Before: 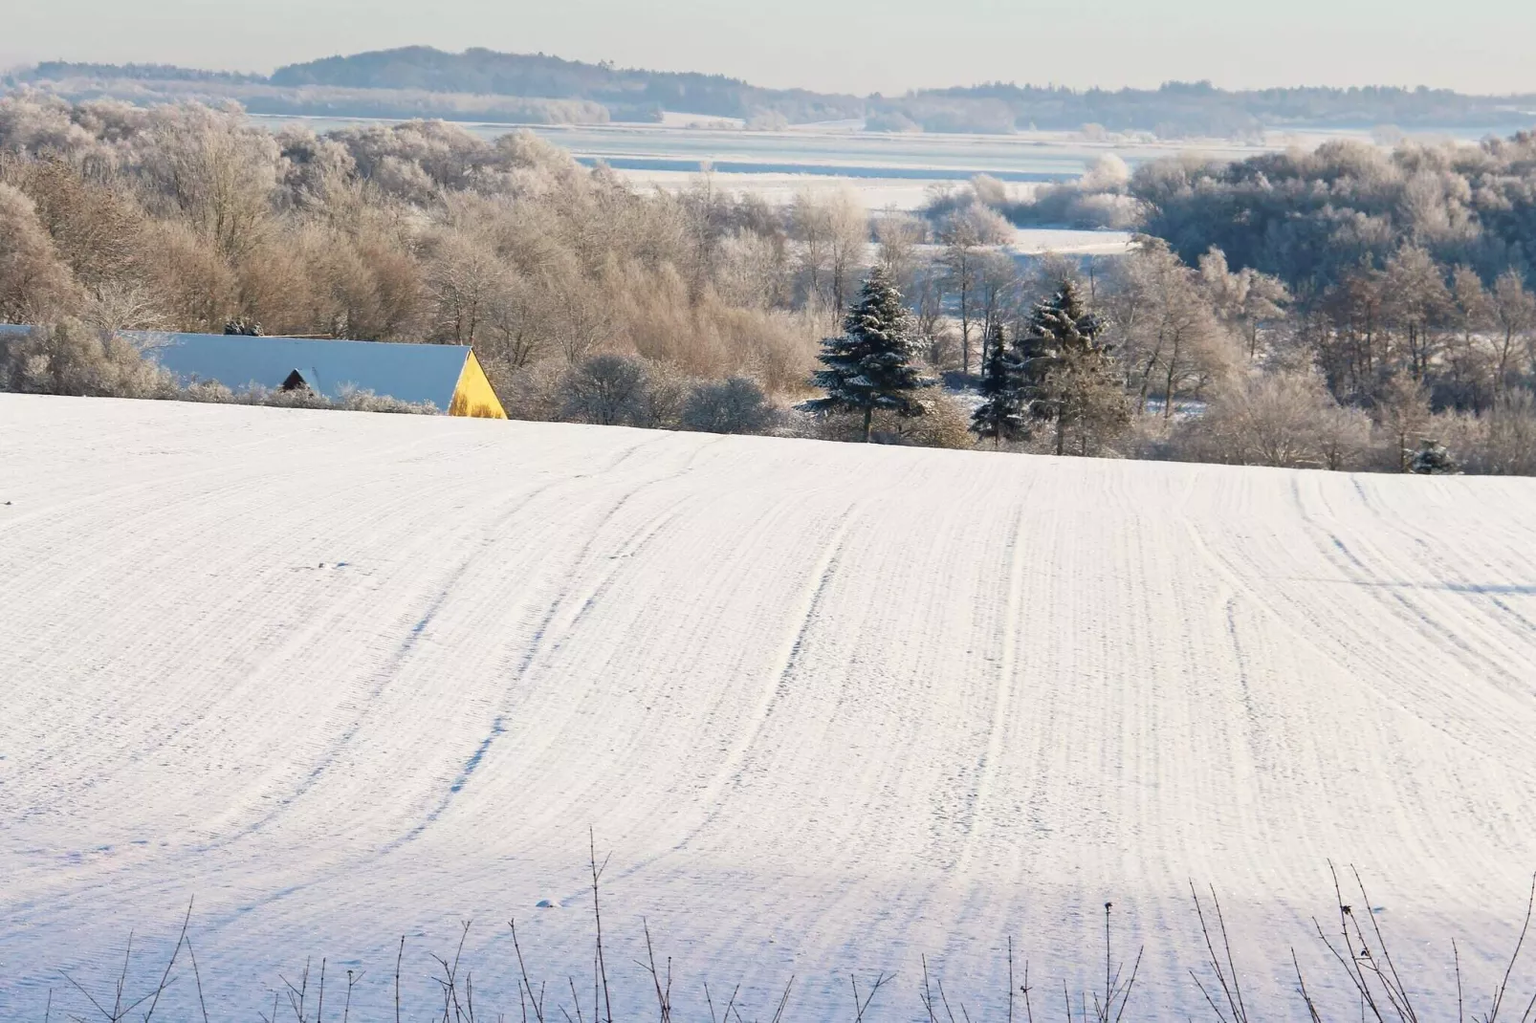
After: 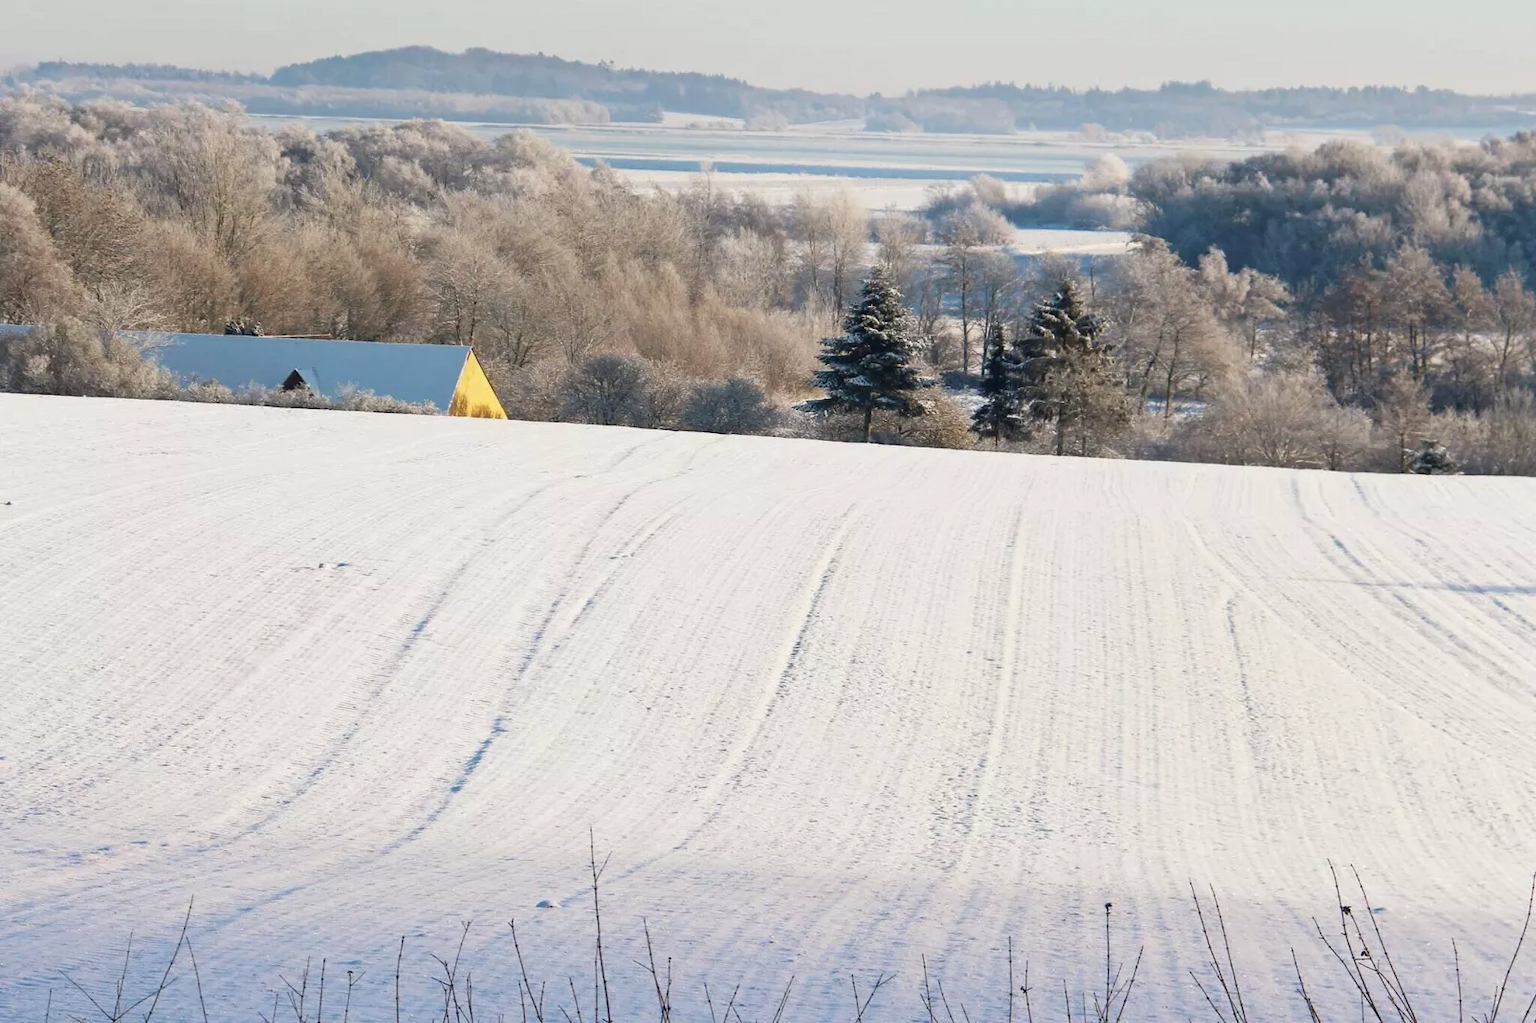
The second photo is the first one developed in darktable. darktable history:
exposure: exposure -0.053 EV, compensate highlight preservation false
